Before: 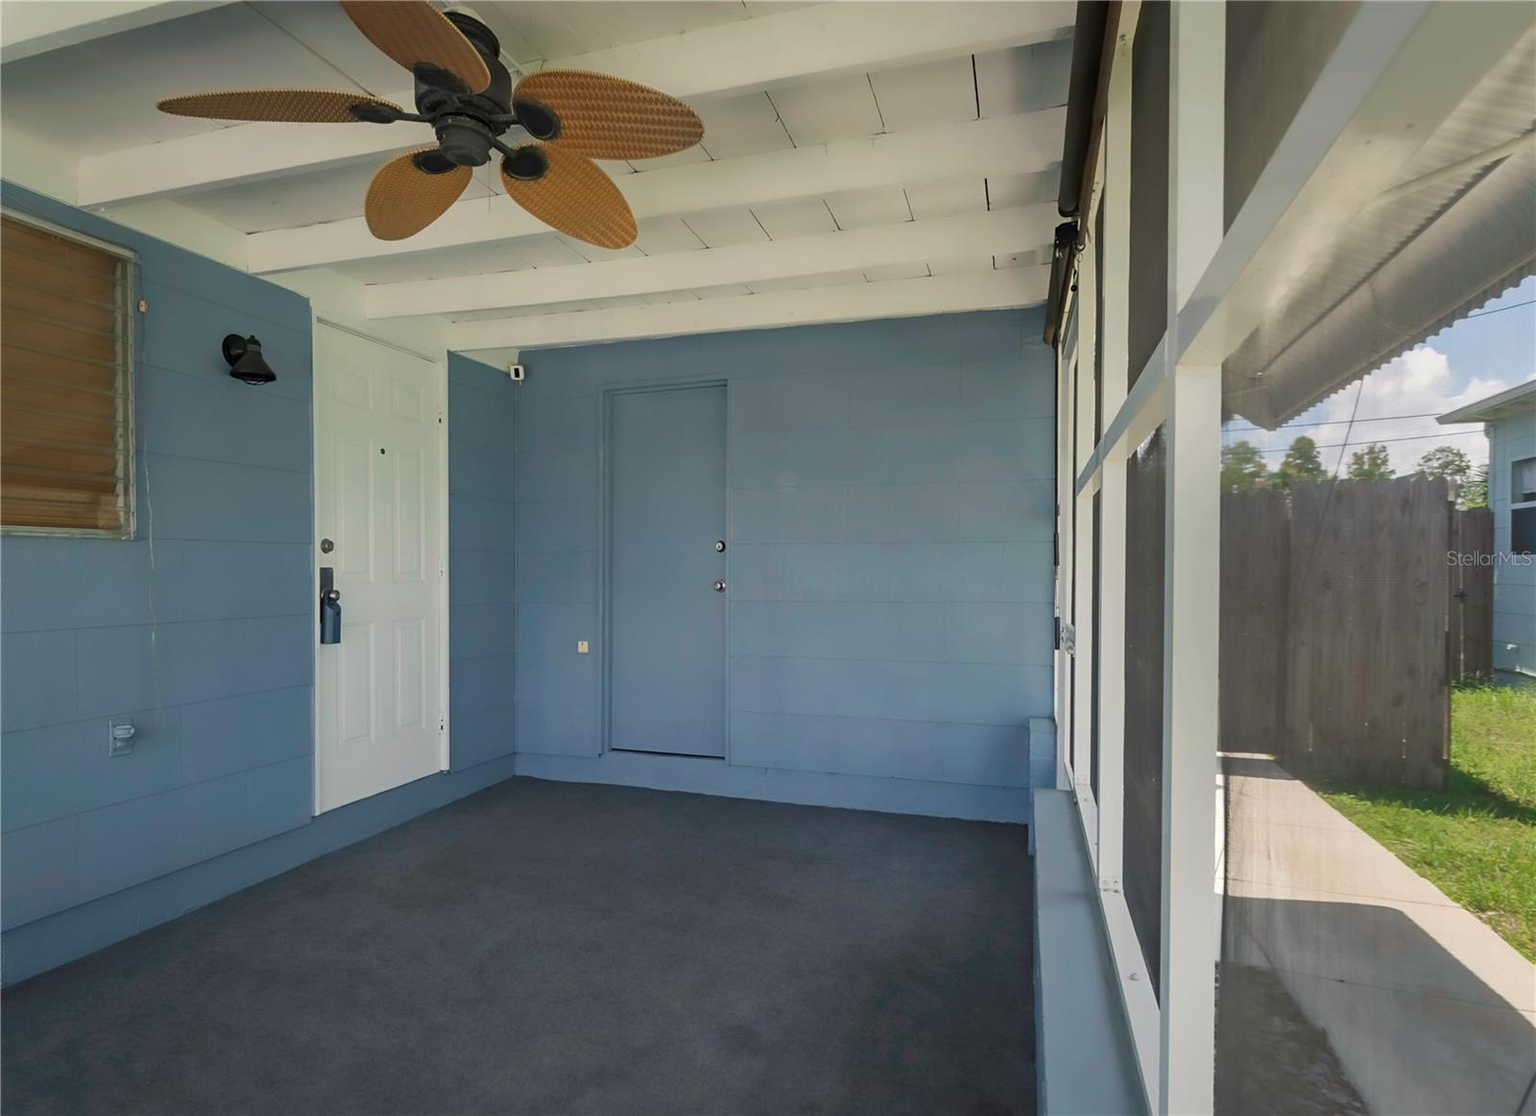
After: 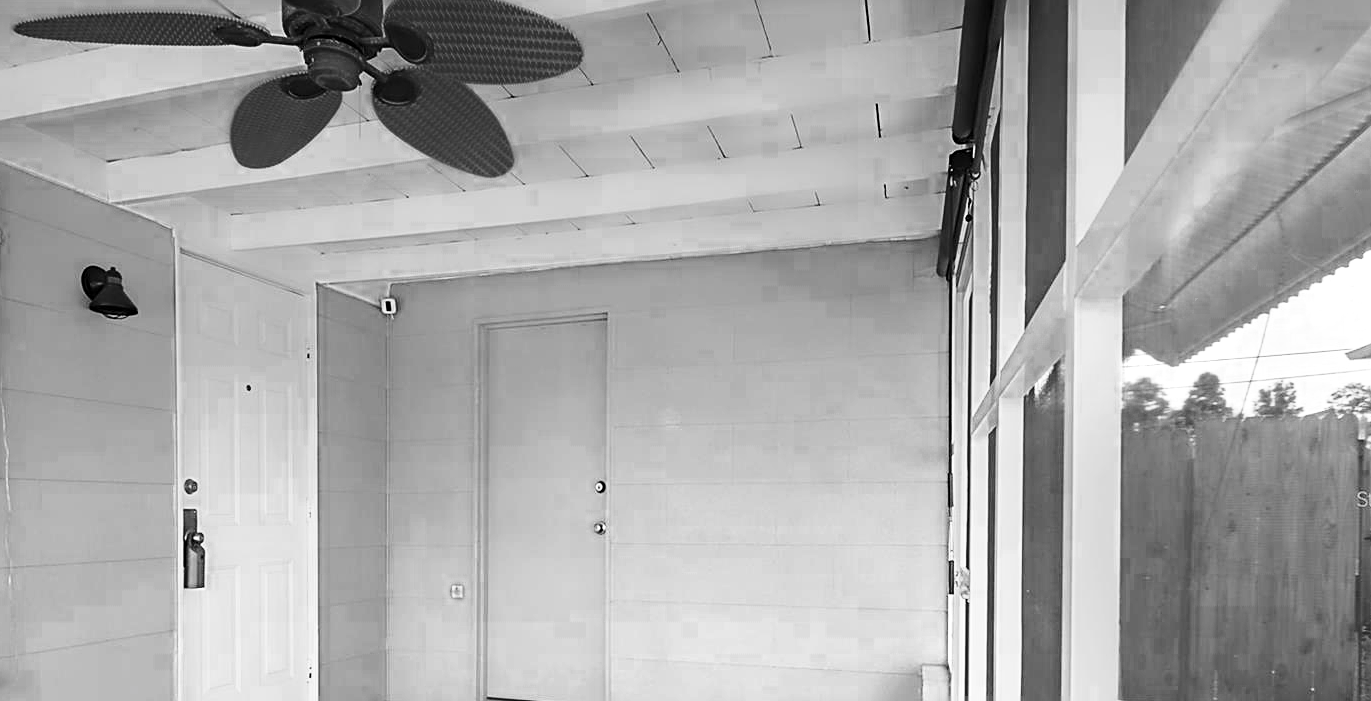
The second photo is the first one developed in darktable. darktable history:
color zones: curves: ch0 [(0.287, 0.048) (0.493, 0.484) (0.737, 0.816)]; ch1 [(0, 0) (0.143, 0) (0.286, 0) (0.429, 0) (0.571, 0) (0.714, 0) (0.857, 0)]
crop and rotate: left 9.399%, top 7.206%, right 4.868%, bottom 32.44%
exposure: compensate highlight preservation false
base curve: curves: ch0 [(0, 0) (0.028, 0.03) (0.121, 0.232) (0.46, 0.748) (0.859, 0.968) (1, 1)], preserve colors none
sharpen: on, module defaults
color calibration: illuminant as shot in camera, x 0.358, y 0.373, temperature 4628.91 K
